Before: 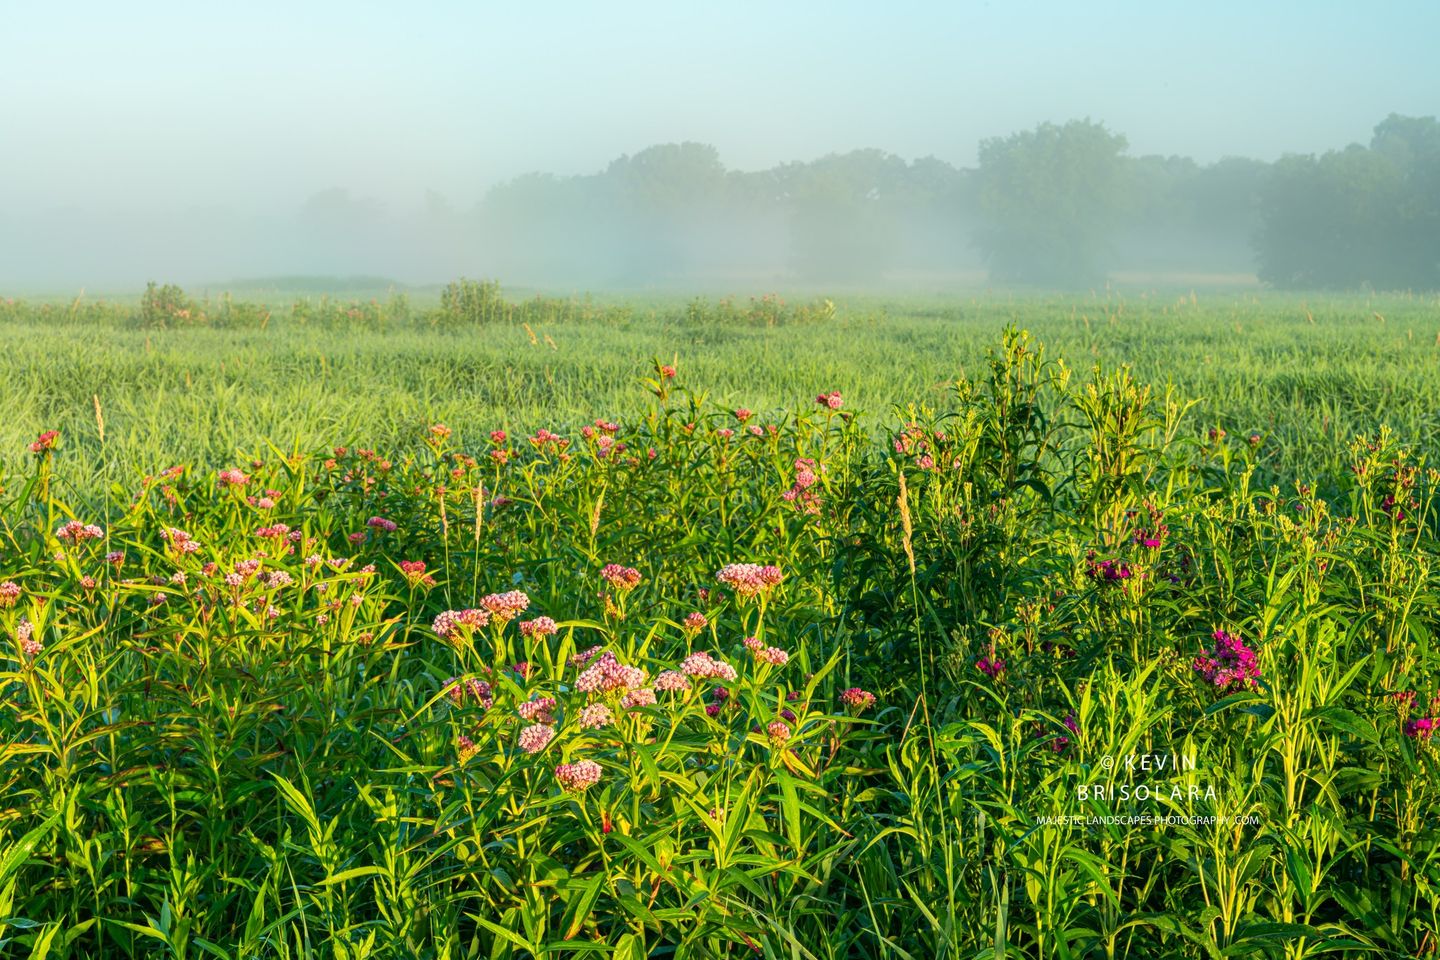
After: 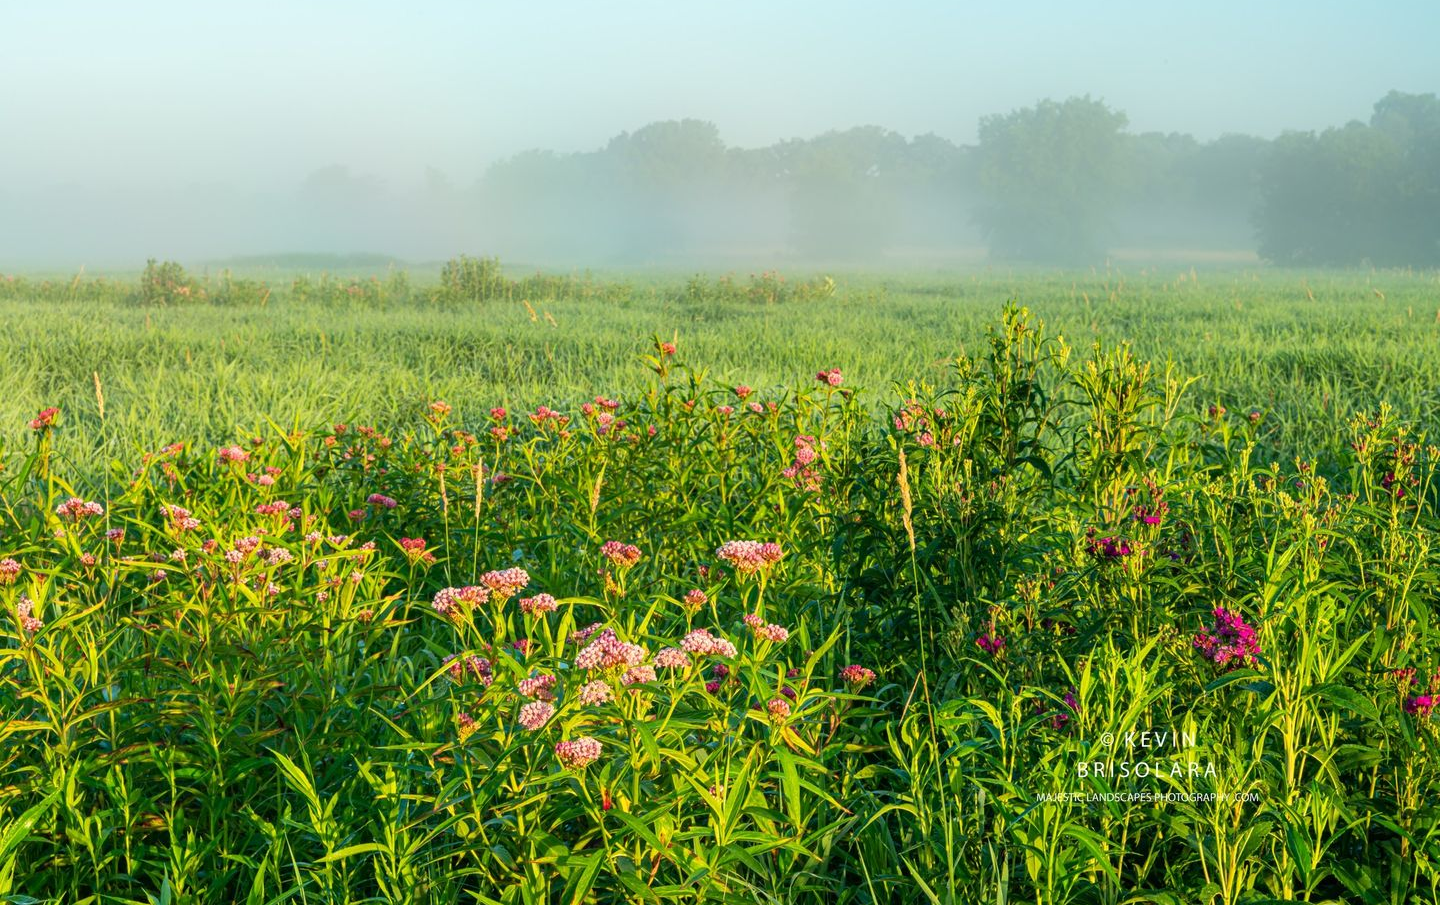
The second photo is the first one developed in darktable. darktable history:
crop and rotate: top 2.484%, bottom 3.193%
